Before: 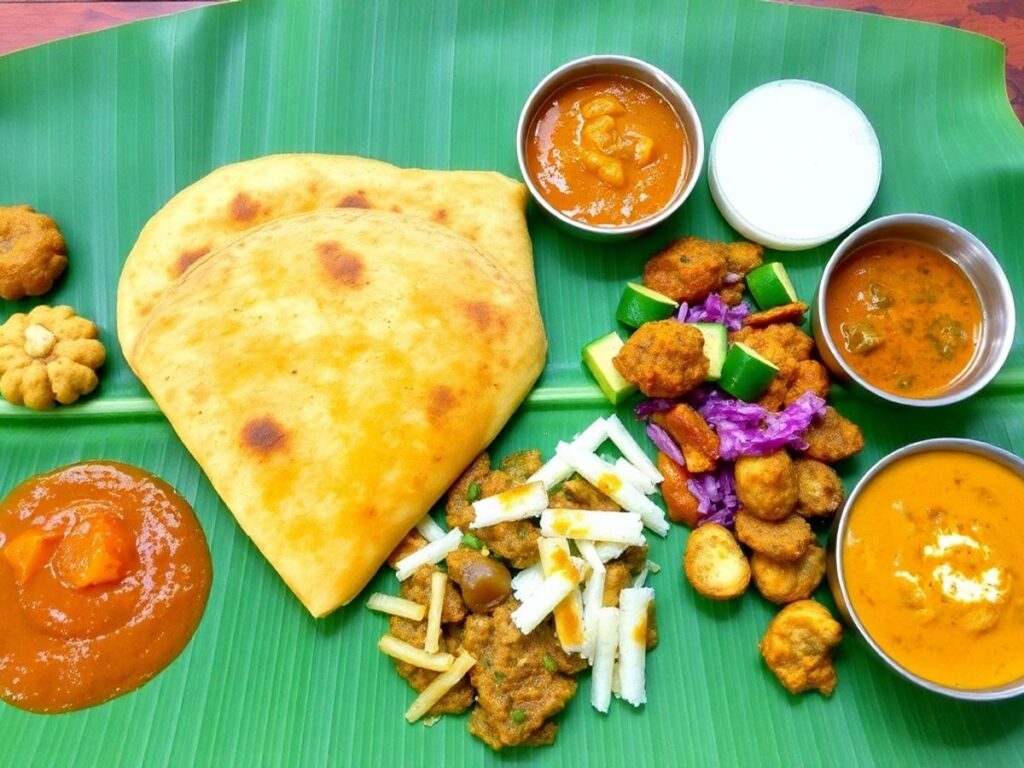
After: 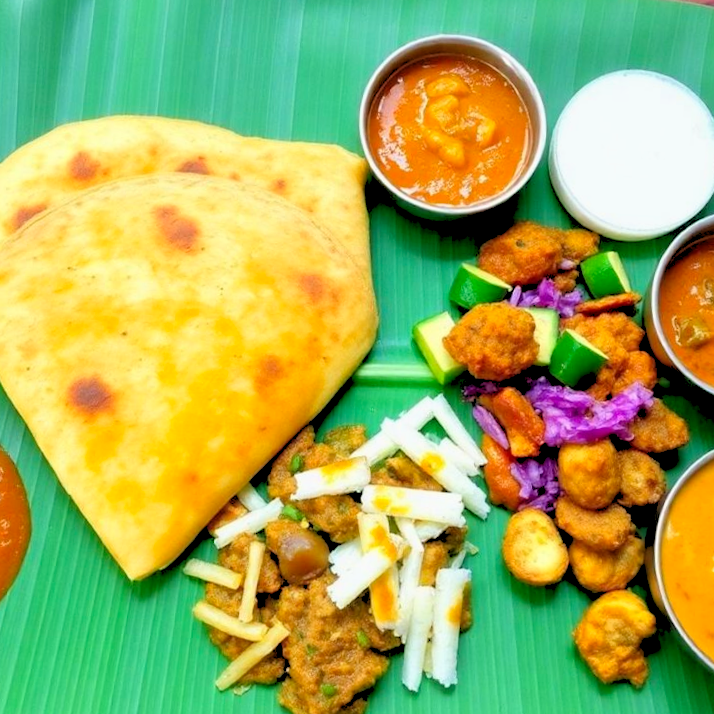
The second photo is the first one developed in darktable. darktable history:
color balance: contrast 10%
crop and rotate: angle -3.27°, left 14.277%, top 0.028%, right 10.766%, bottom 0.028%
rgb levels: preserve colors sum RGB, levels [[0.038, 0.433, 0.934], [0, 0.5, 1], [0, 0.5, 1]]
